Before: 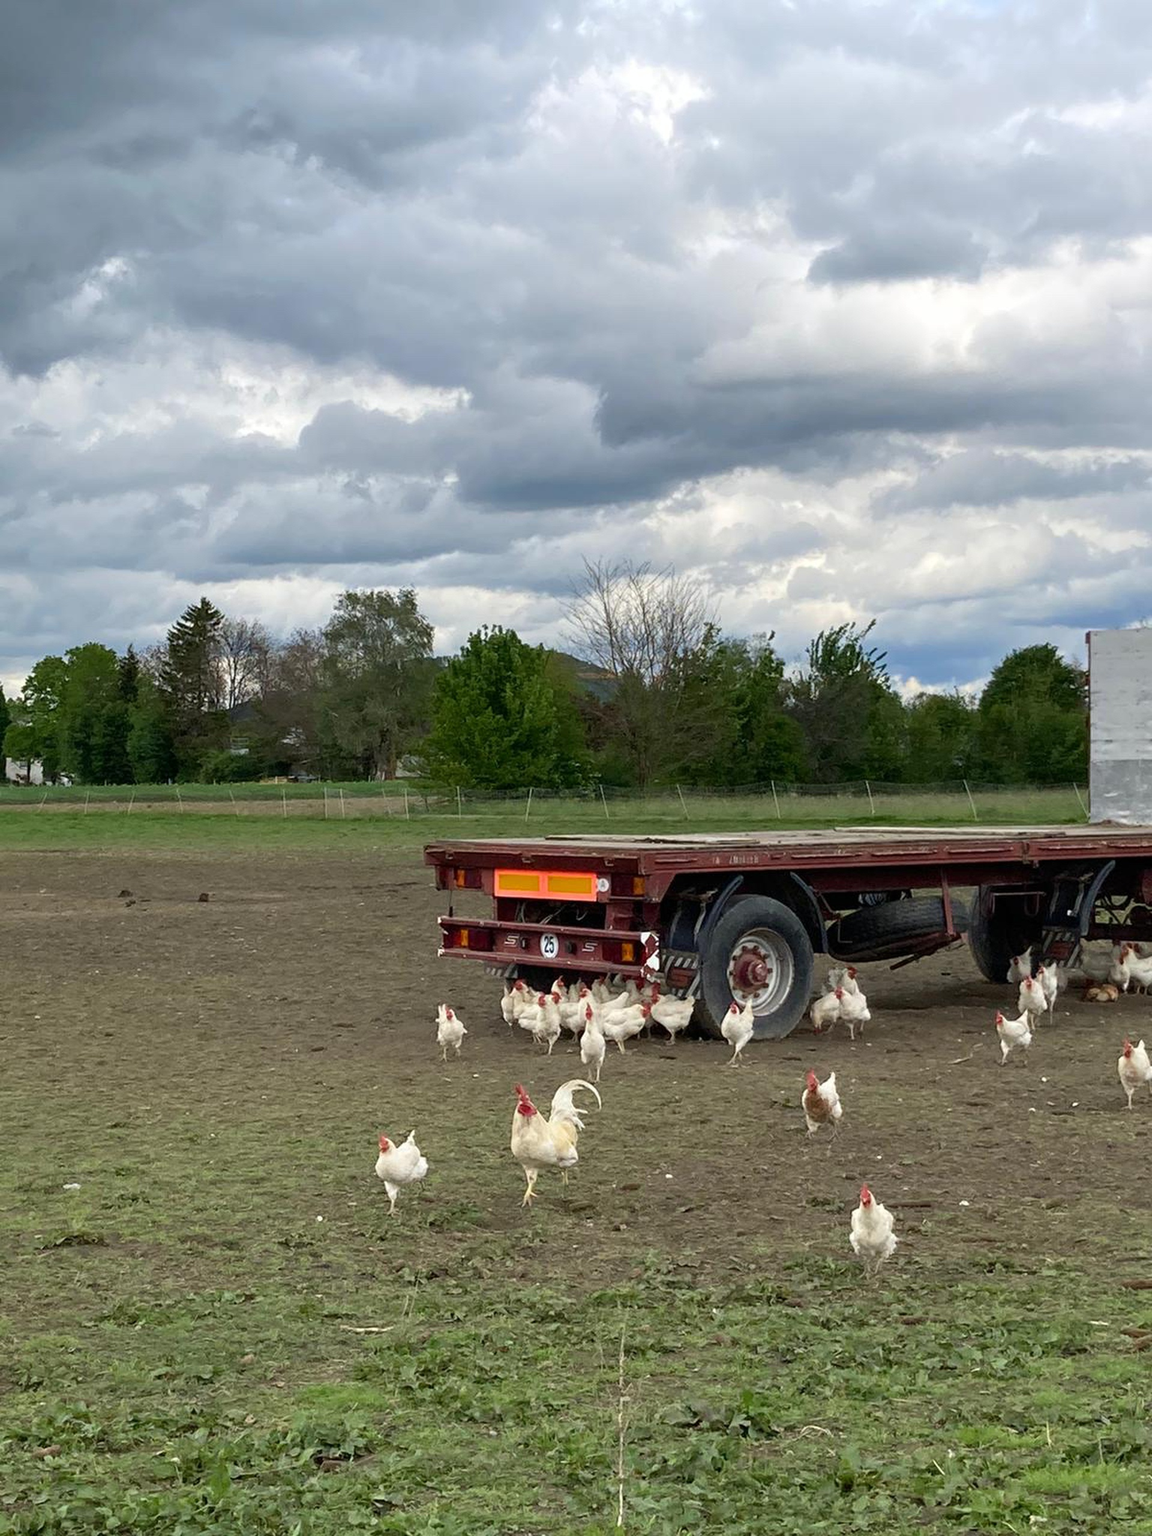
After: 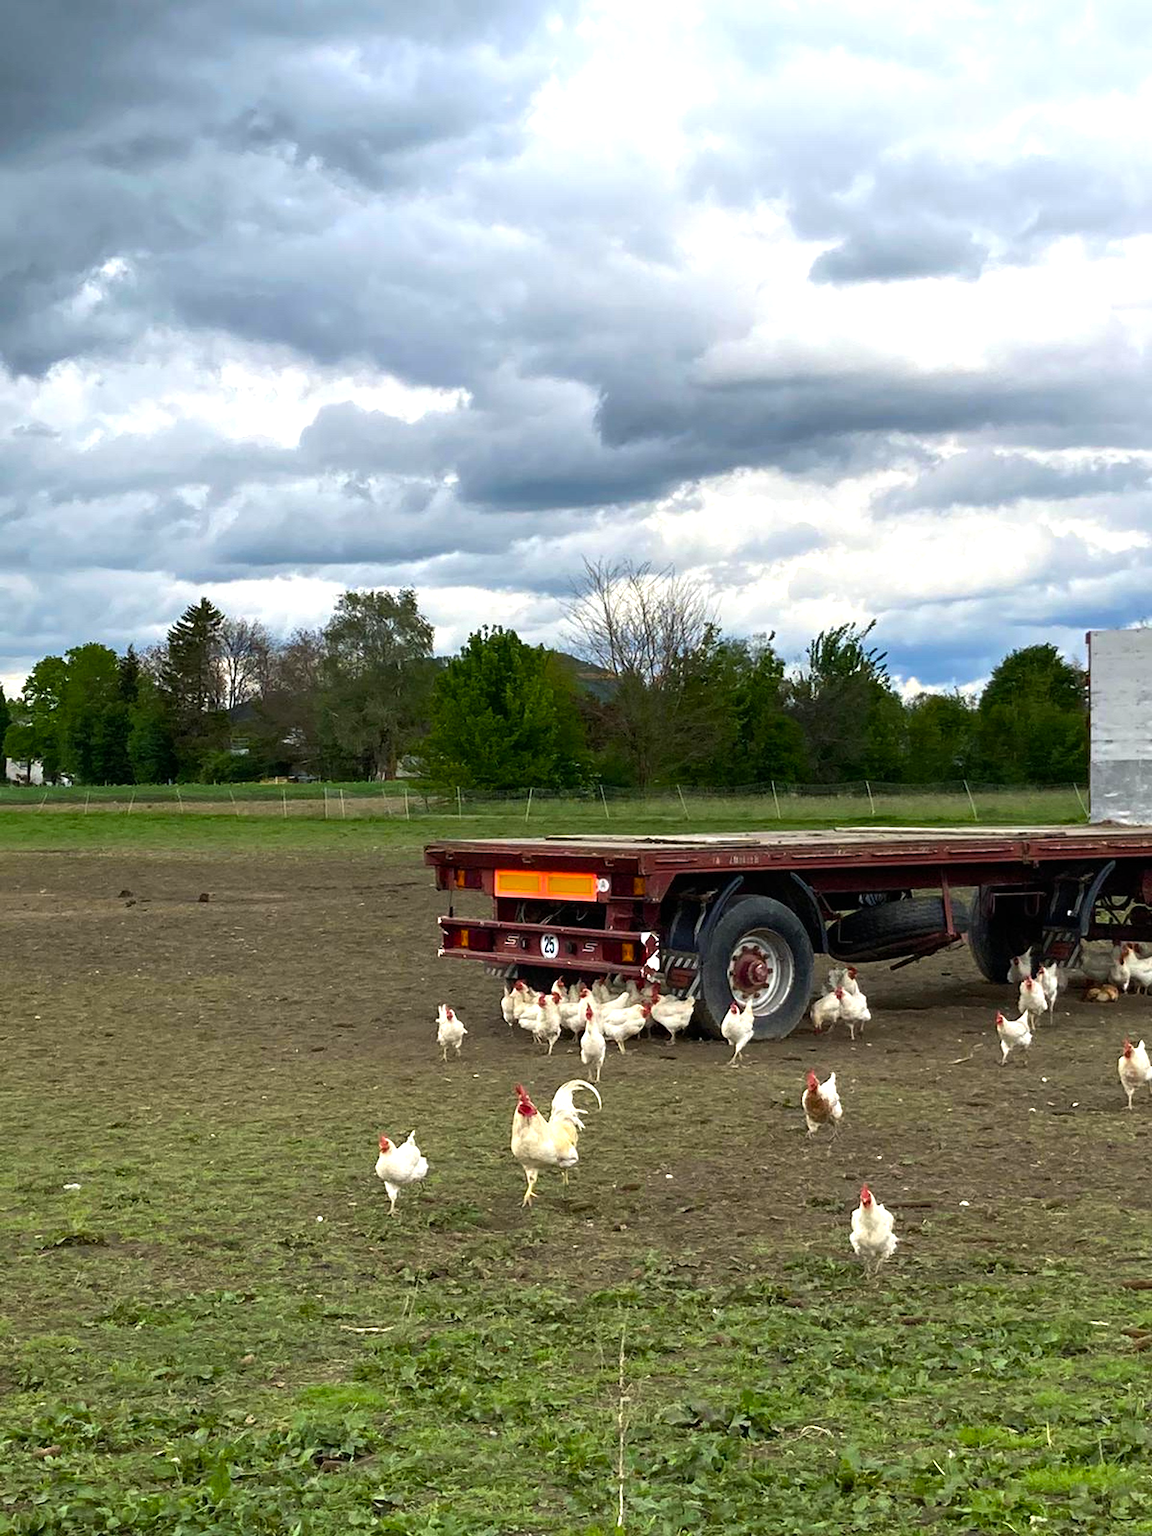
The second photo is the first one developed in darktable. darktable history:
color balance rgb: linear chroma grading › global chroma 10.363%, perceptual saturation grading › global saturation 19.647%, perceptual brilliance grading › highlights 15.524%, perceptual brilliance grading › shadows -13.966%
